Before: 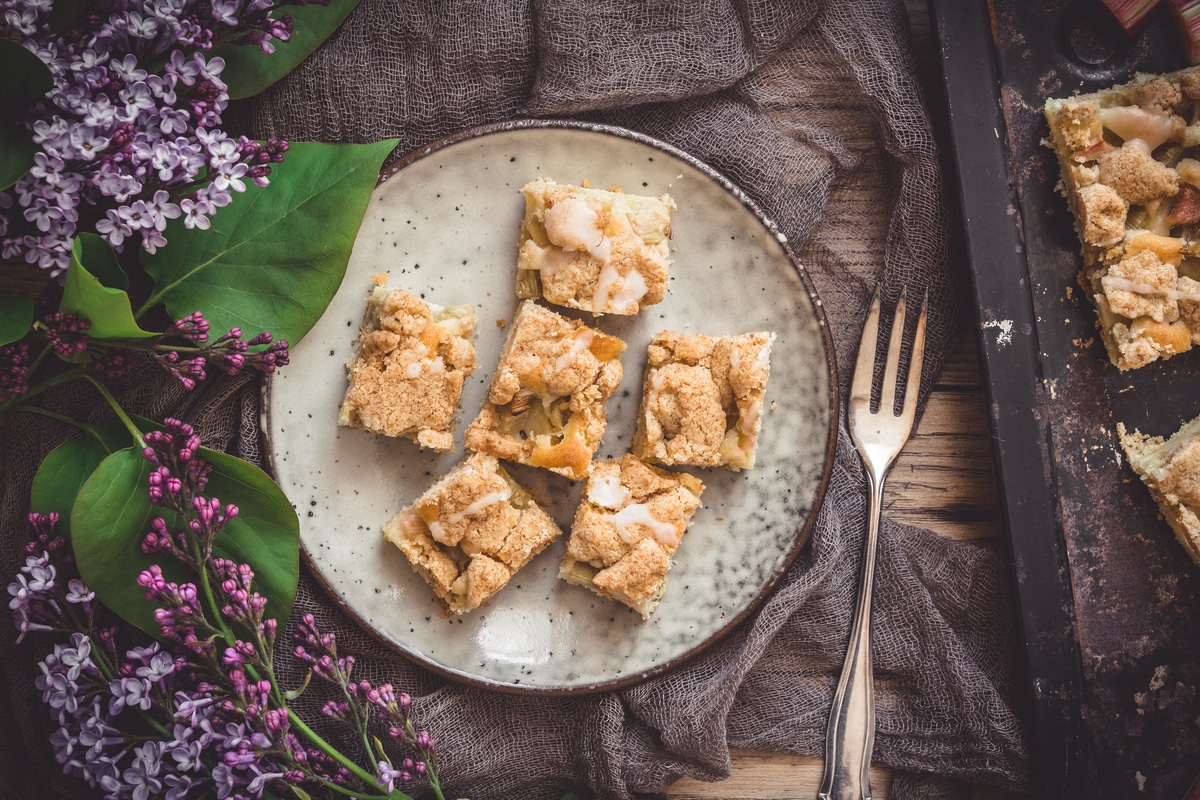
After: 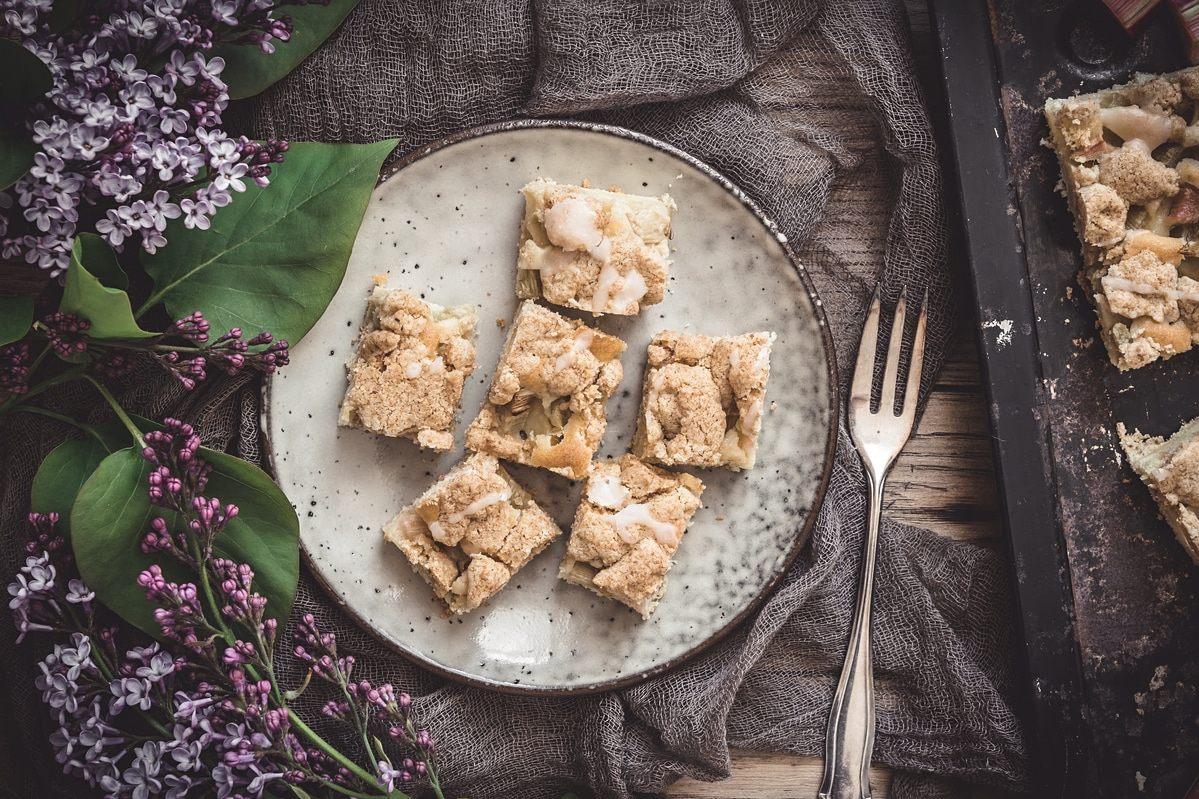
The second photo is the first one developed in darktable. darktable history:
sharpen: amount 0.212
contrast brightness saturation: contrast 0.096, saturation -0.297
crop and rotate: left 0.065%, bottom 0.005%
tone equalizer: edges refinement/feathering 500, mask exposure compensation -1.57 EV, preserve details no
